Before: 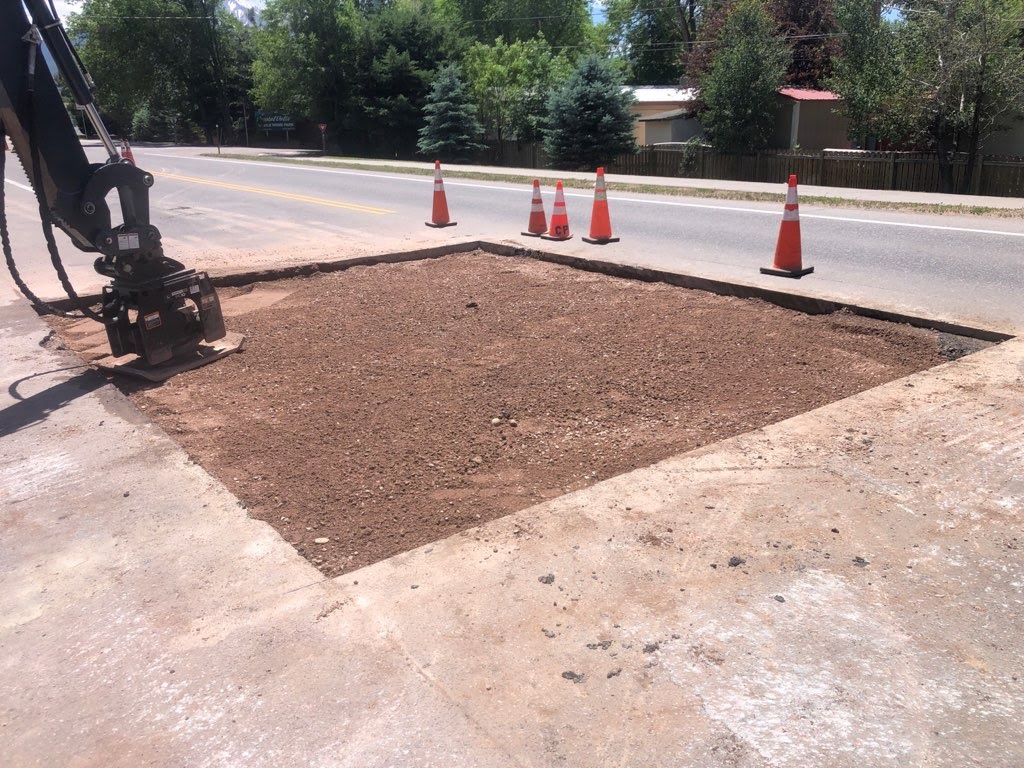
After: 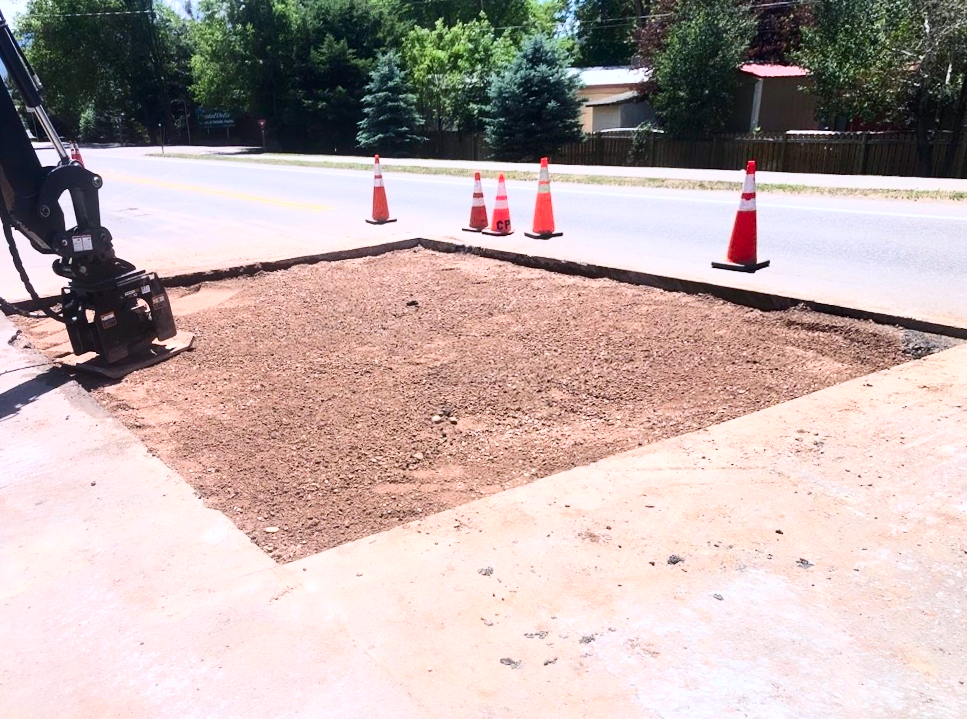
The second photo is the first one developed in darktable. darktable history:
rotate and perspective: rotation 0.062°, lens shift (vertical) 0.115, lens shift (horizontal) -0.133, crop left 0.047, crop right 0.94, crop top 0.061, crop bottom 0.94
contrast brightness saturation: contrast 0.4, brightness 0.1, saturation 0.21
white balance: red 0.967, blue 1.049
tone curve: curves: ch0 [(0, 0) (0.526, 0.642) (1, 1)], color space Lab, linked channels, preserve colors none
